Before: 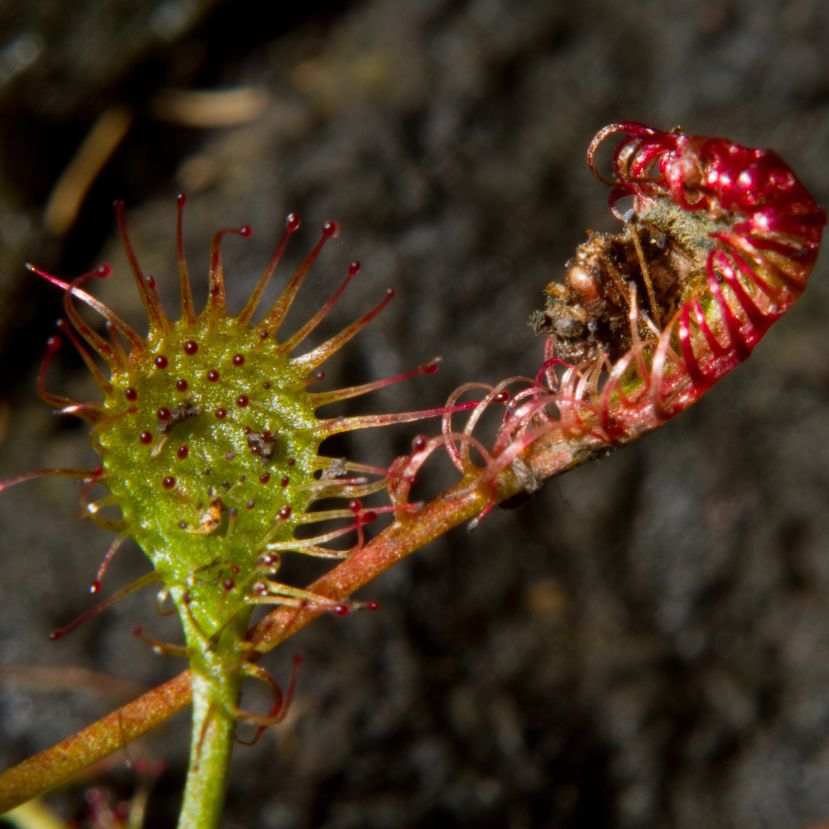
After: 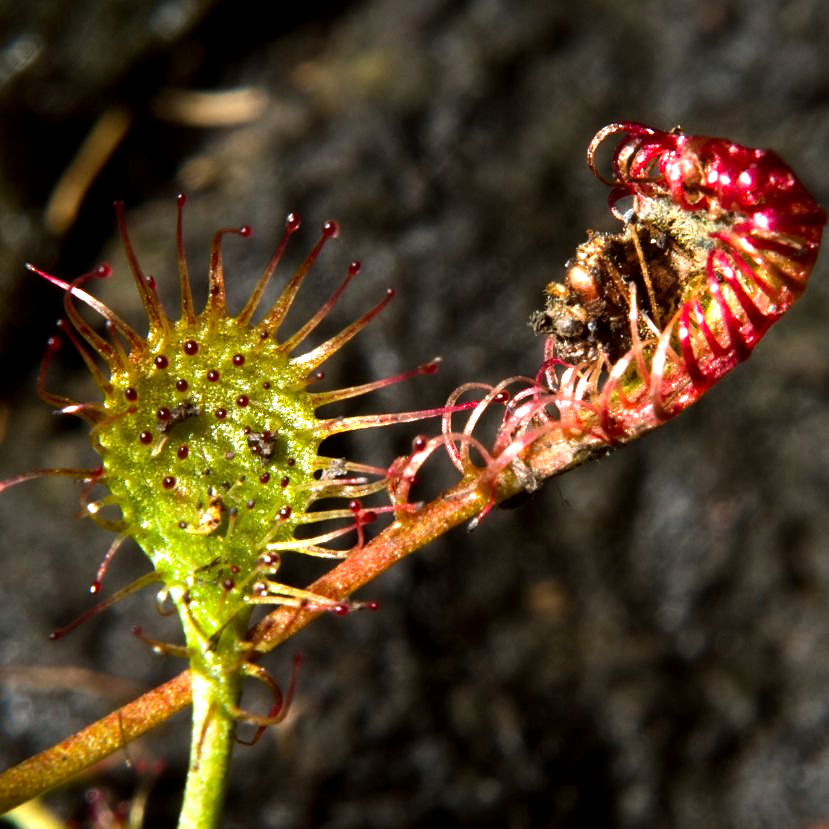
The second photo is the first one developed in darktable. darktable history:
sharpen: radius 1.559, amount 0.373, threshold 1.271
exposure: black level correction 0.001, exposure 0.5 EV, compensate exposure bias true, compensate highlight preservation false
tone equalizer: -8 EV -0.75 EV, -7 EV -0.7 EV, -6 EV -0.6 EV, -5 EV -0.4 EV, -3 EV 0.4 EV, -2 EV 0.6 EV, -1 EV 0.7 EV, +0 EV 0.75 EV, edges refinement/feathering 500, mask exposure compensation -1.57 EV, preserve details no
